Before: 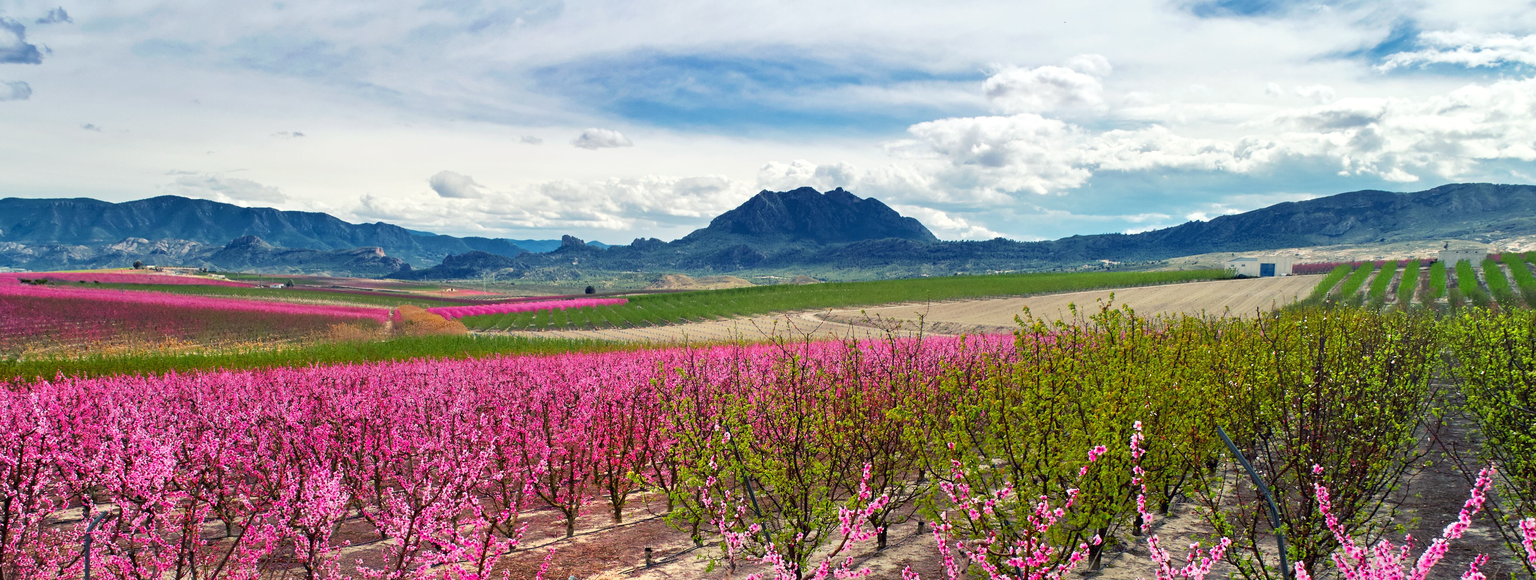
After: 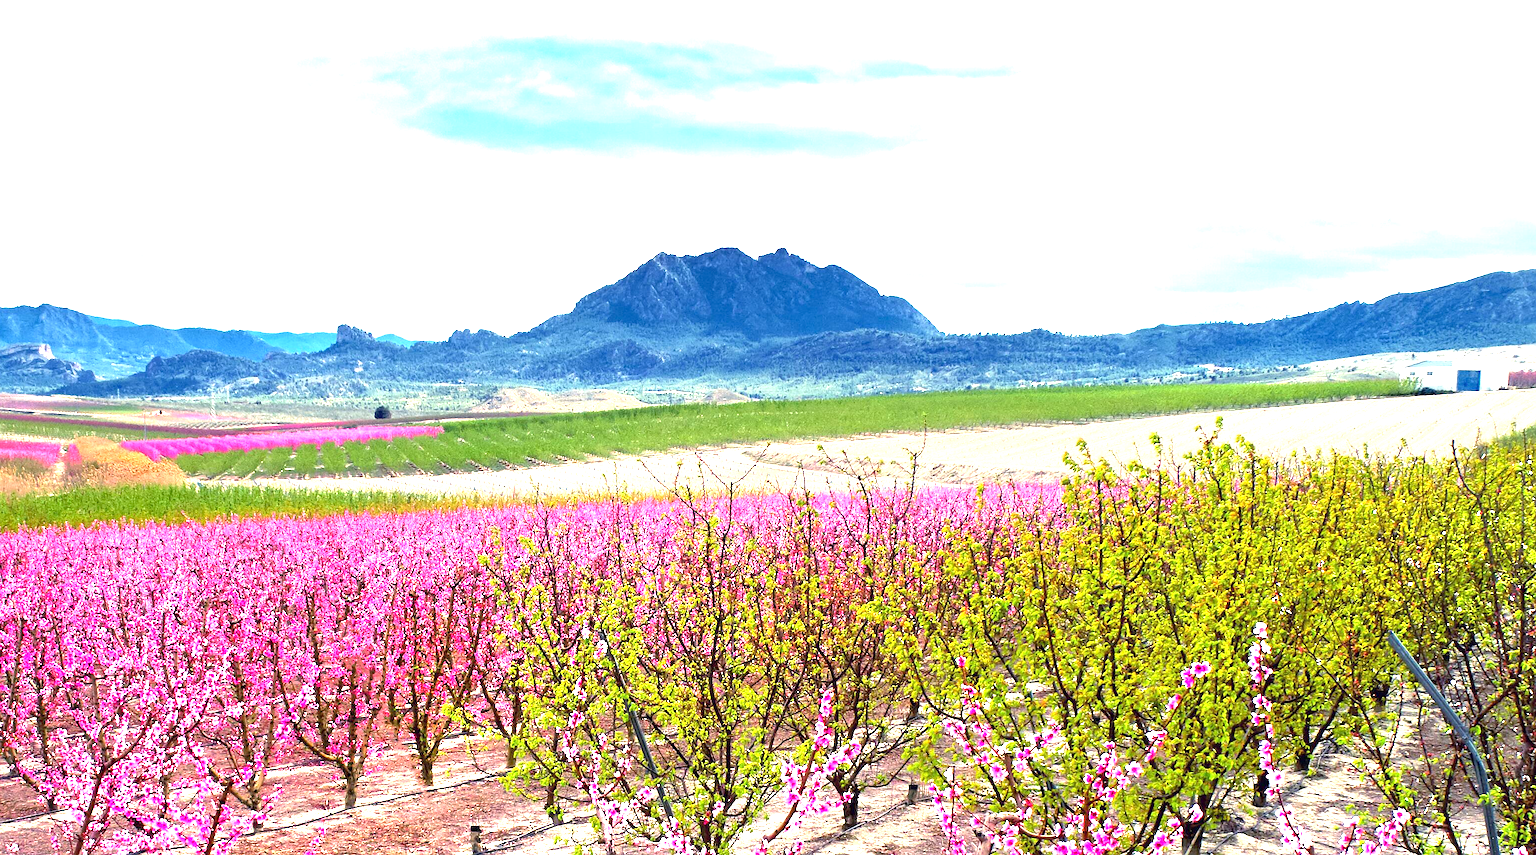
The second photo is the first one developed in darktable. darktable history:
exposure: black level correction 0.001, exposure 1.719 EV, compensate exposure bias true, compensate highlight preservation false
white balance: red 1.004, blue 1.024
sharpen: radius 1.272, amount 0.305, threshold 0
crop and rotate: left 22.918%, top 5.629%, right 14.711%, bottom 2.247%
